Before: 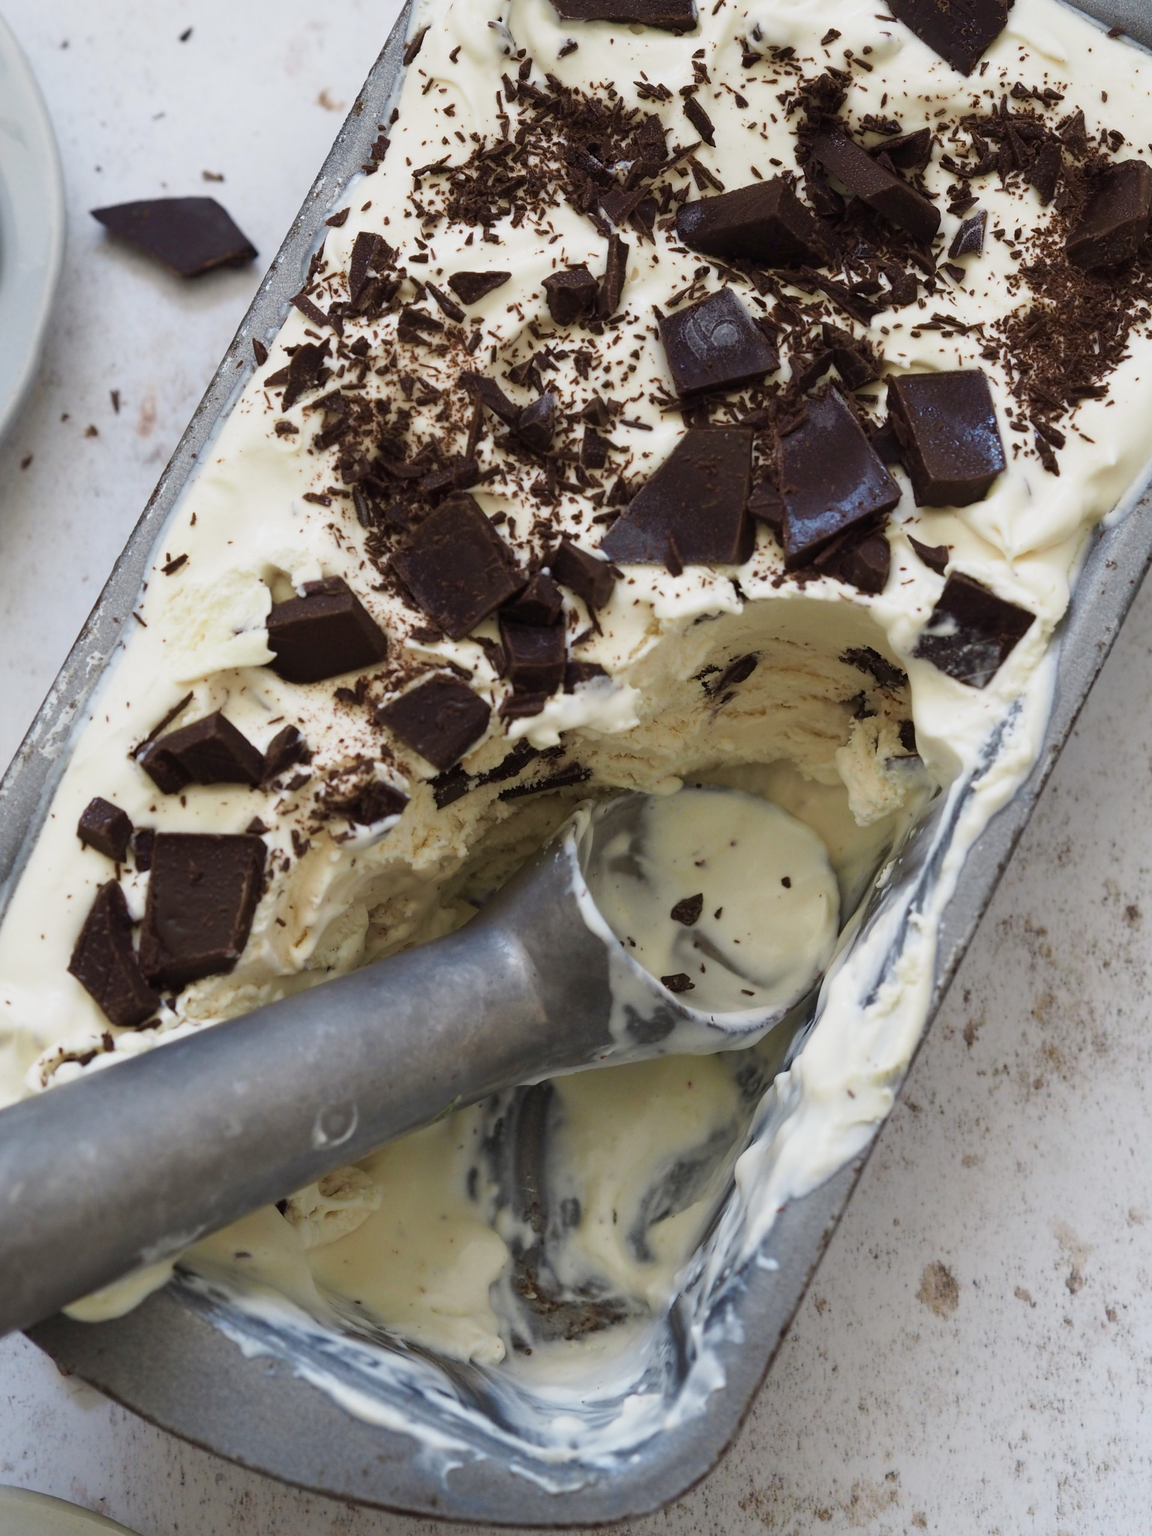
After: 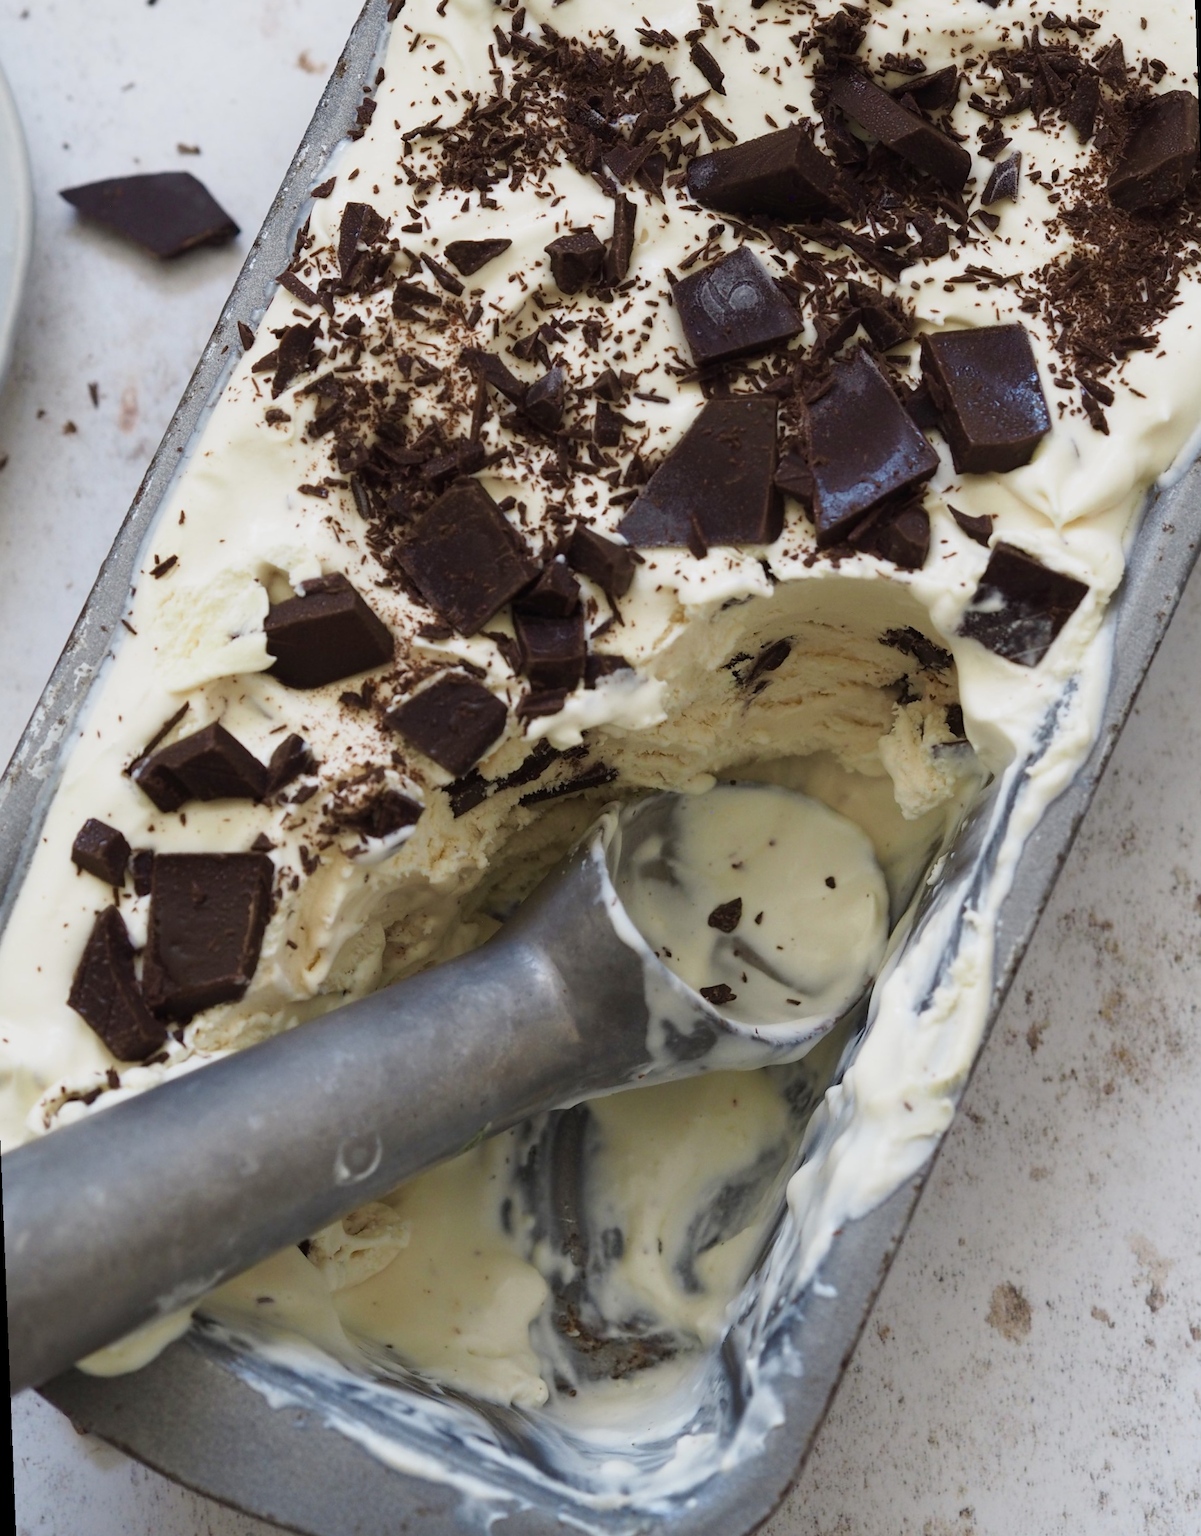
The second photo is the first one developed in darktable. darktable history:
white balance: emerald 1
rotate and perspective: rotation -2.12°, lens shift (vertical) 0.009, lens shift (horizontal) -0.008, automatic cropping original format, crop left 0.036, crop right 0.964, crop top 0.05, crop bottom 0.959
